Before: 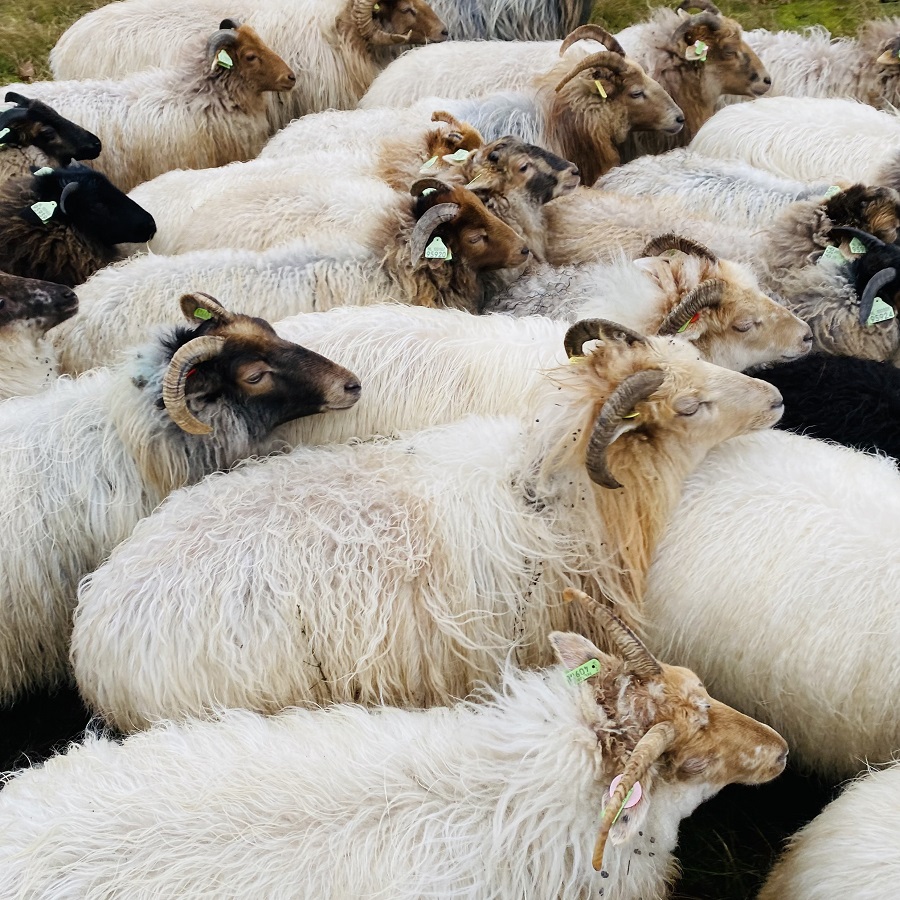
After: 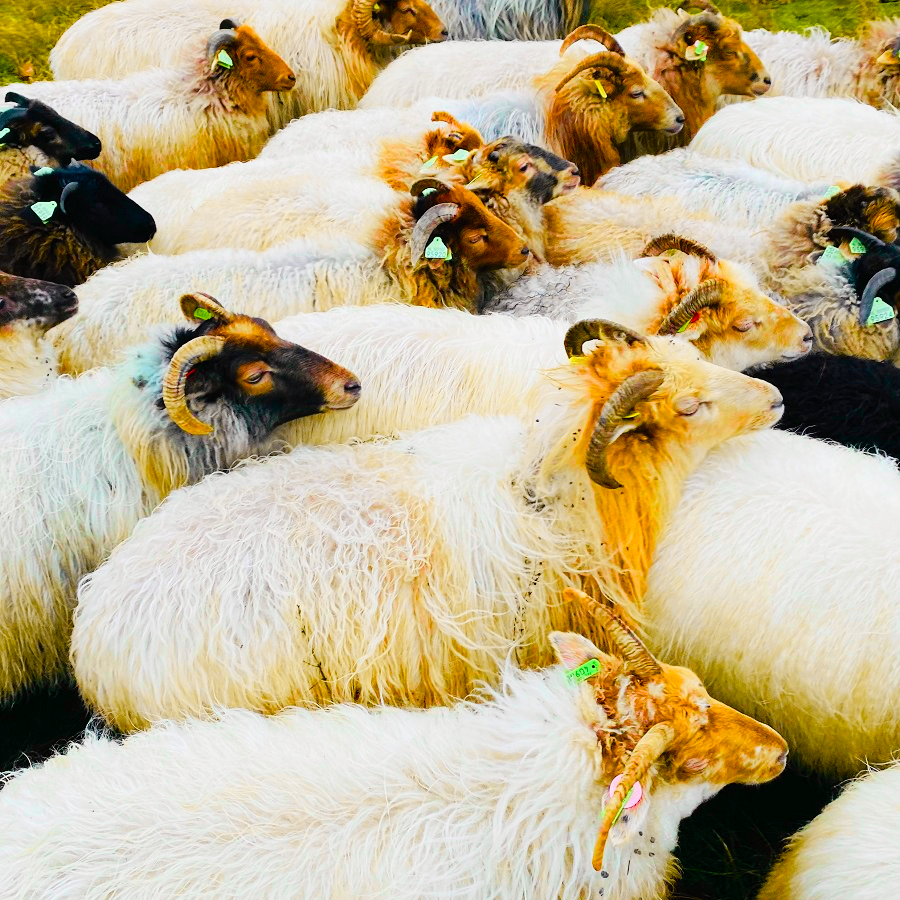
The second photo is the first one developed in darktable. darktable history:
color balance rgb: linear chroma grading › shadows 10%, linear chroma grading › highlights 10%, linear chroma grading › global chroma 15%, linear chroma grading › mid-tones 15%, perceptual saturation grading › global saturation 40%, perceptual saturation grading › highlights -25%, perceptual saturation grading › mid-tones 35%, perceptual saturation grading › shadows 35%, perceptual brilliance grading › global brilliance 11.29%, global vibrance 11.29%
exposure: exposure -0.151 EV, compensate highlight preservation false
tone curve: curves: ch0 [(0, 0.005) (0.103, 0.097) (0.18, 0.207) (0.384, 0.465) (0.491, 0.585) (0.629, 0.726) (0.84, 0.866) (1, 0.947)]; ch1 [(0, 0) (0.172, 0.123) (0.324, 0.253) (0.396, 0.388) (0.478, 0.461) (0.499, 0.497) (0.532, 0.515) (0.57, 0.584) (0.635, 0.675) (0.805, 0.892) (1, 1)]; ch2 [(0, 0) (0.411, 0.424) (0.496, 0.501) (0.515, 0.507) (0.553, 0.562) (0.604, 0.642) (0.708, 0.768) (0.839, 0.916) (1, 1)], color space Lab, independent channels, preserve colors none
